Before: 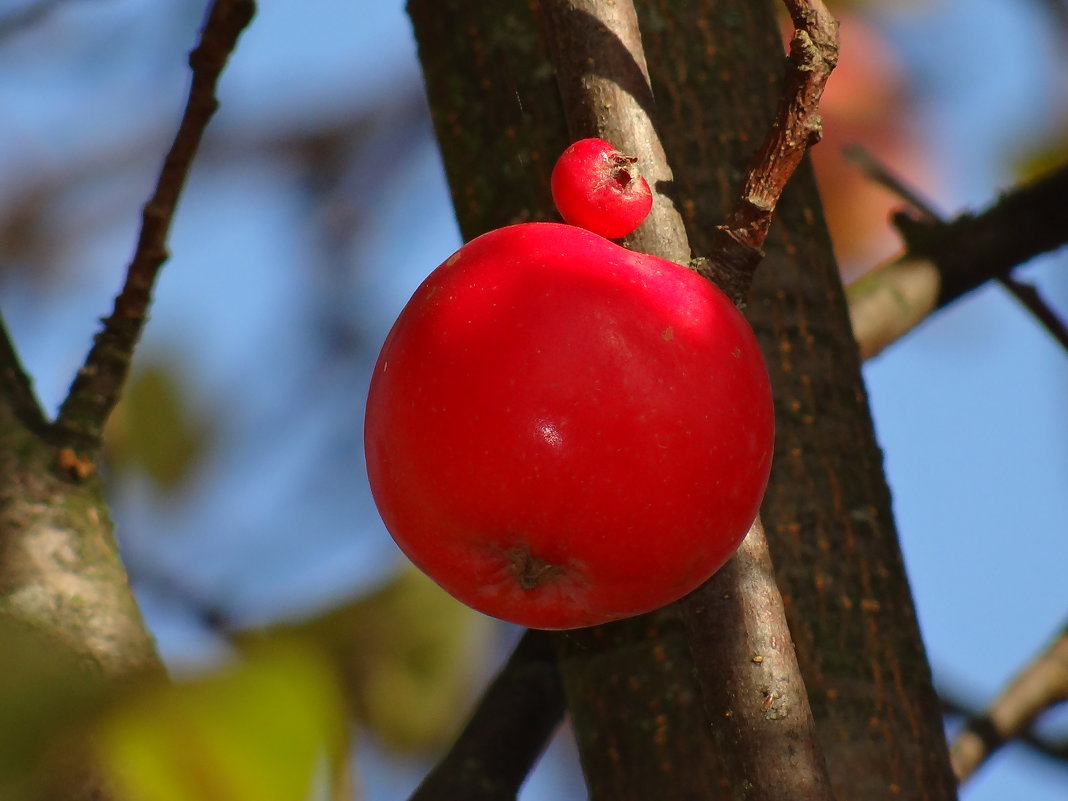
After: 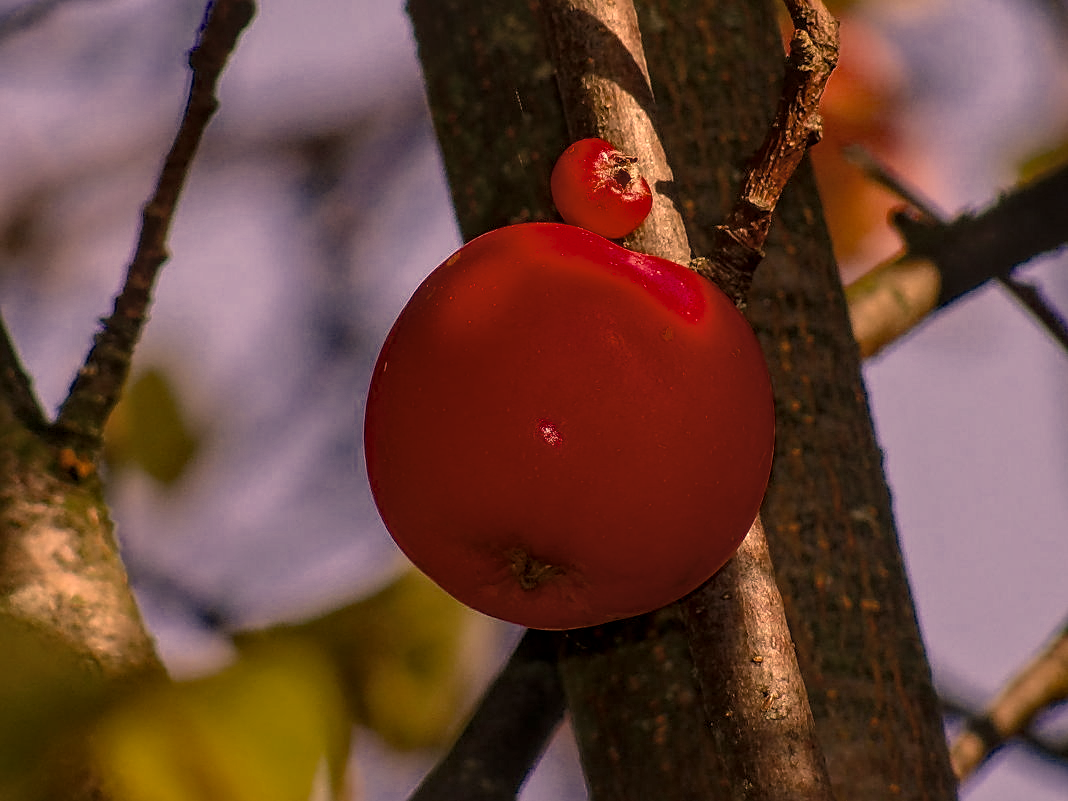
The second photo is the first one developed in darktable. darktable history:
color balance rgb: linear chroma grading › shadows -1.847%, linear chroma grading › highlights -14.57%, linear chroma grading › global chroma -9.693%, linear chroma grading › mid-tones -9.646%, perceptual saturation grading › global saturation 35.411%, global vibrance 7.042%, saturation formula JzAzBz (2021)
local contrast: highlights 74%, shadows 55%, detail 176%, midtone range 0.214
sharpen: on, module defaults
color correction: highlights a* 39.9, highlights b* 39.96, saturation 0.685
